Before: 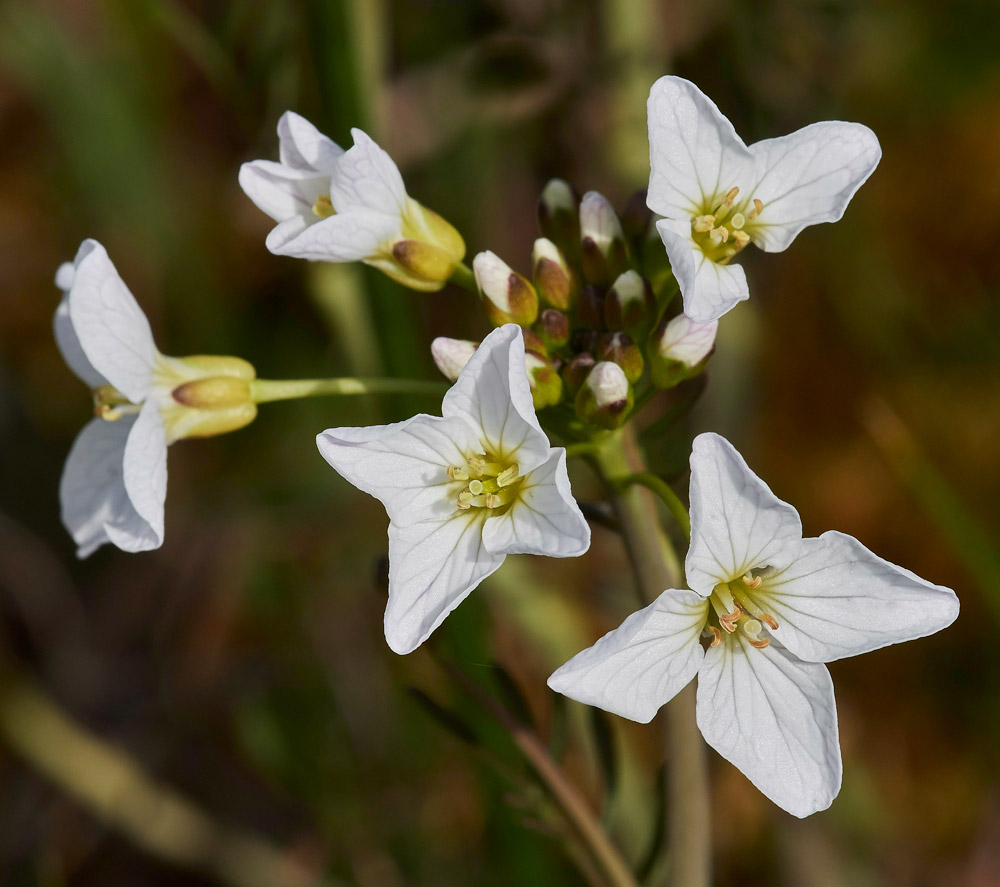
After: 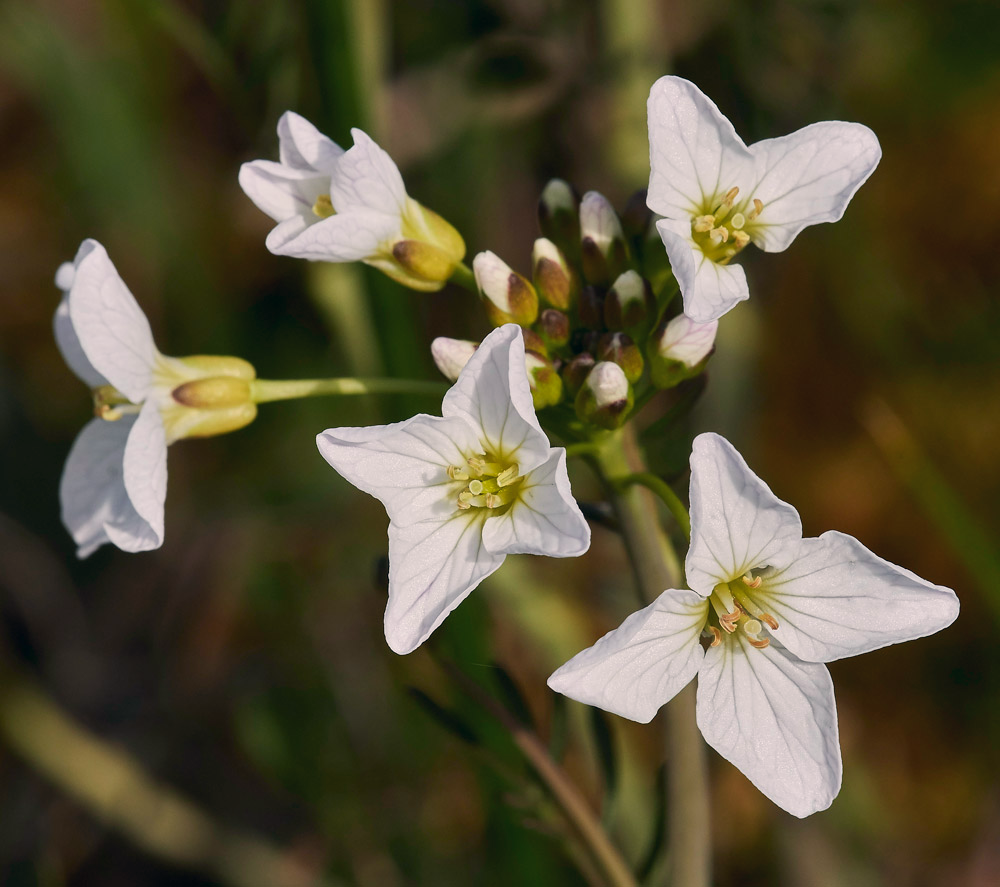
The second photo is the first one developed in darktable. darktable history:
color correction: highlights a* 5.43, highlights b* 5.29, shadows a* -3.93, shadows b* -4.99
